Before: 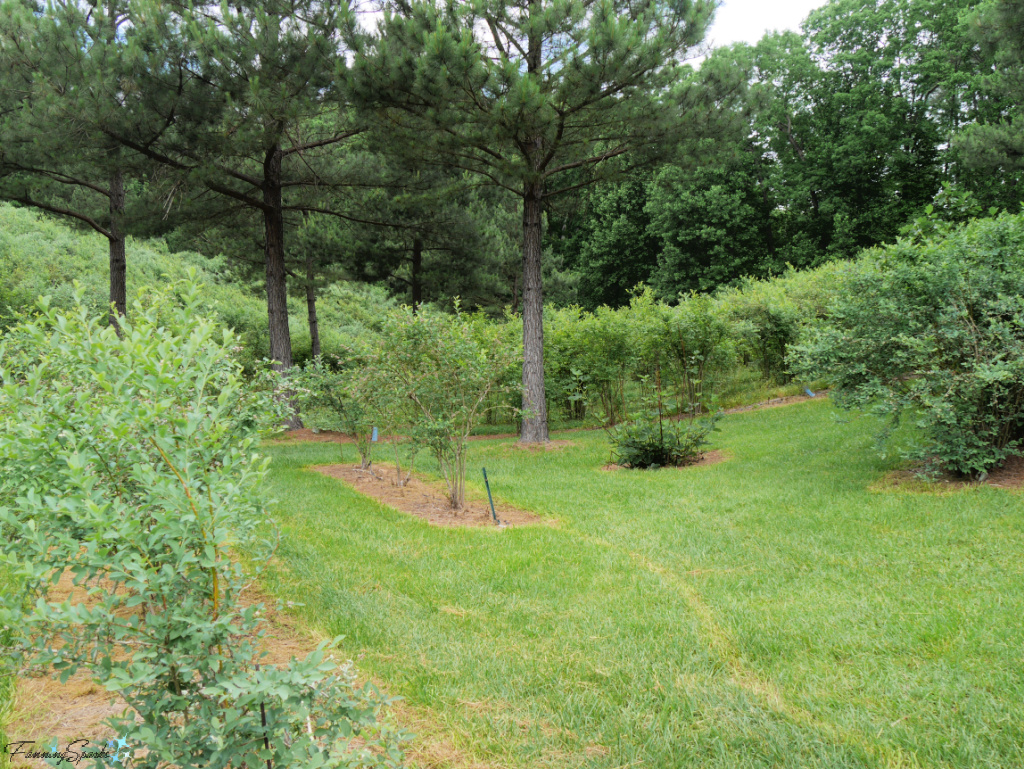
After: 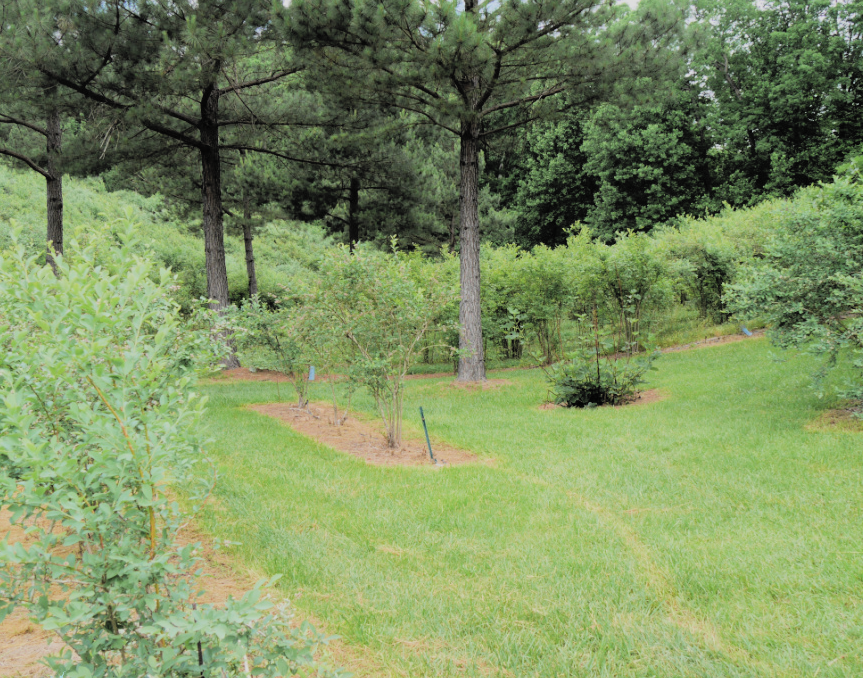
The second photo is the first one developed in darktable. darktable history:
crop: left 6.154%, top 7.989%, right 9.544%, bottom 3.788%
contrast brightness saturation: brightness 0.151
filmic rgb: black relative exposure -7.65 EV, white relative exposure 4.56 EV, hardness 3.61, color science v4 (2020)
